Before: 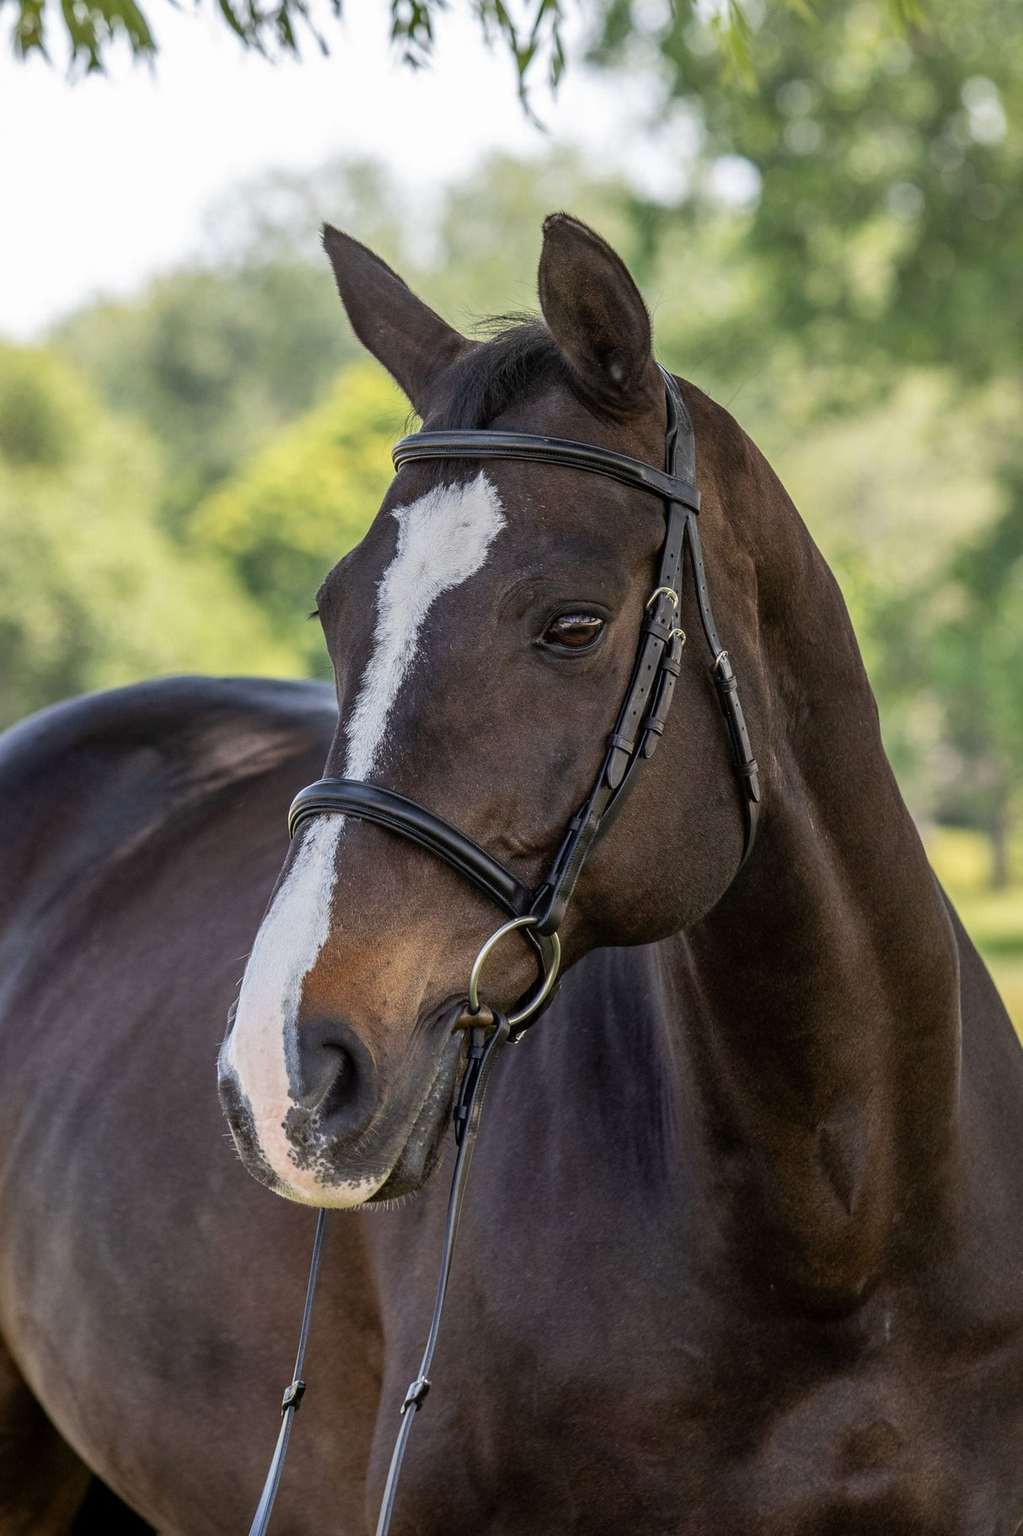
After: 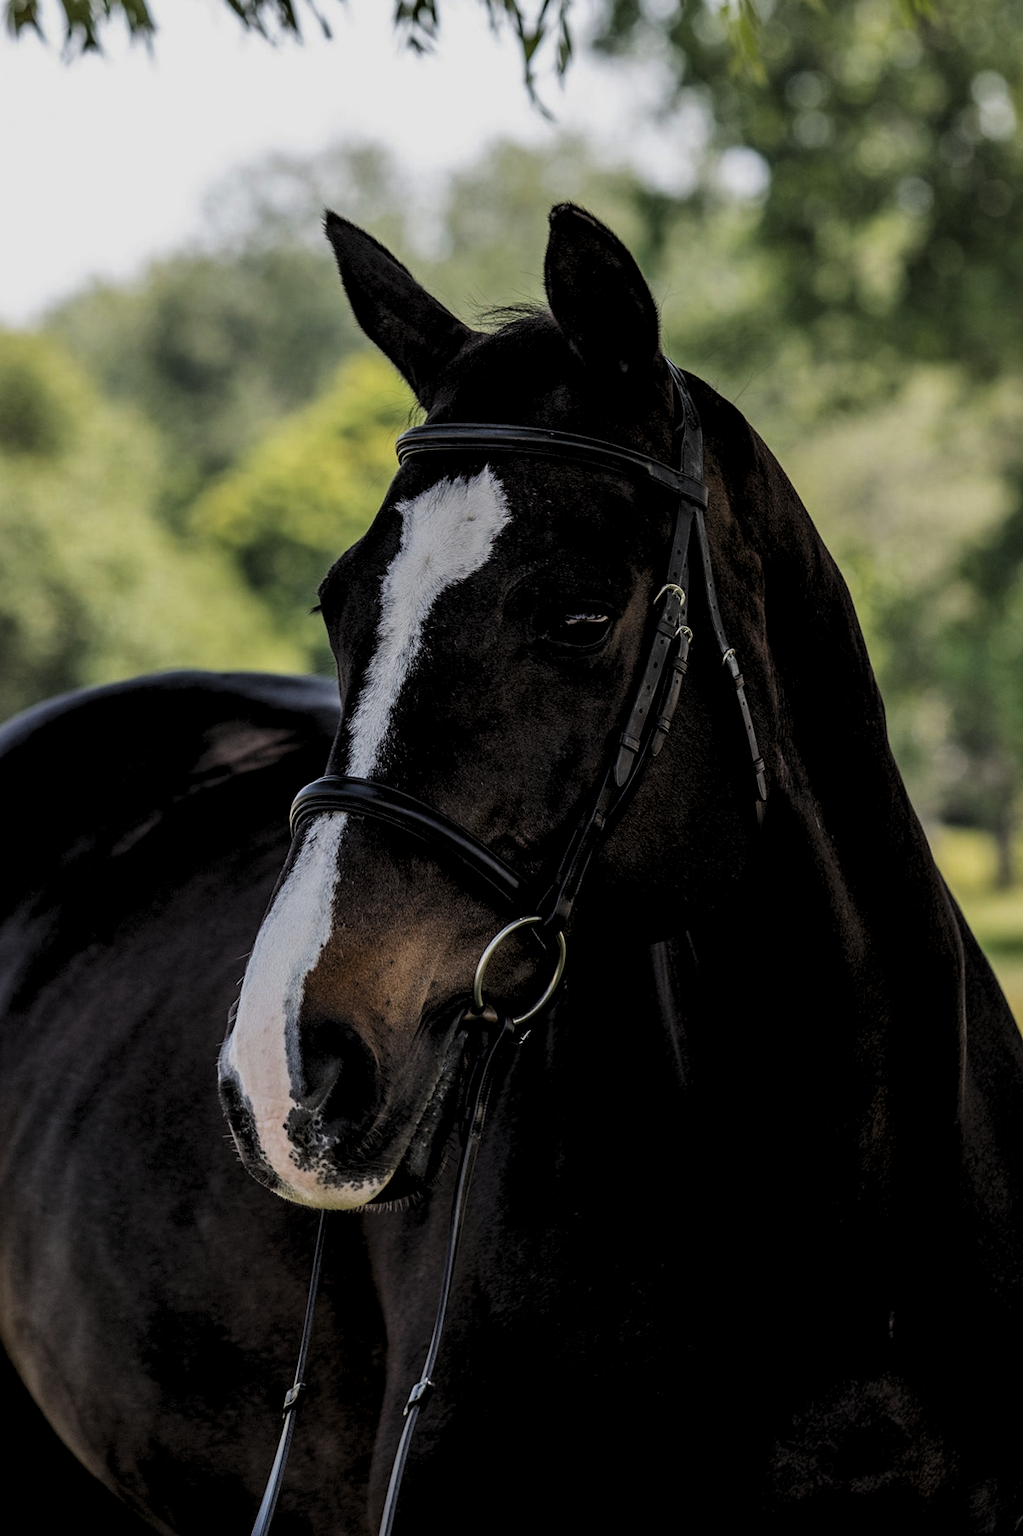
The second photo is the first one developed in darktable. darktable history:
exposure: black level correction 0.009, exposure -0.637 EV, compensate highlight preservation false
levels: levels [0.182, 0.542, 0.902]
rotate and perspective: rotation 0.174°, lens shift (vertical) 0.013, lens shift (horizontal) 0.019, shear 0.001, automatic cropping original format, crop left 0.007, crop right 0.991, crop top 0.016, crop bottom 0.997
